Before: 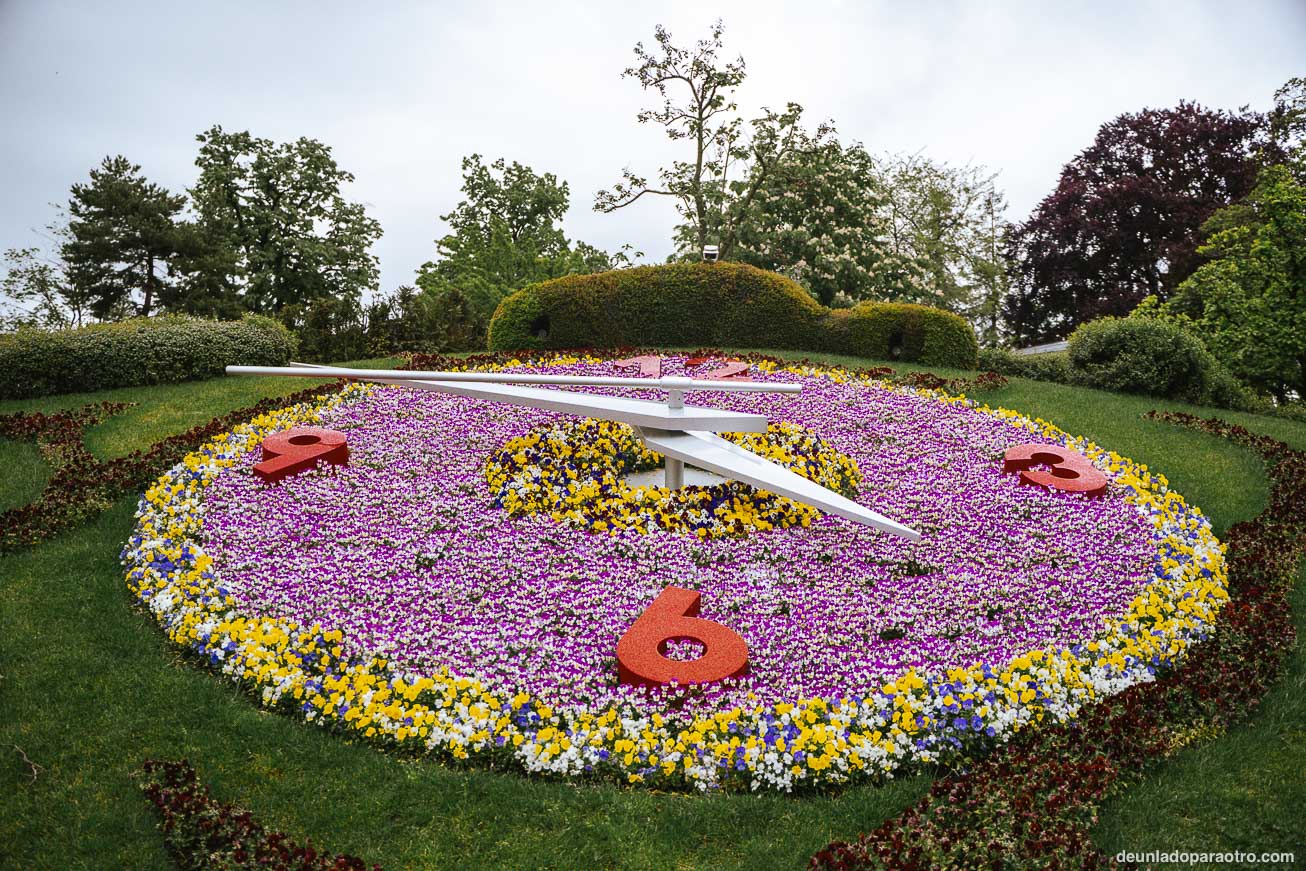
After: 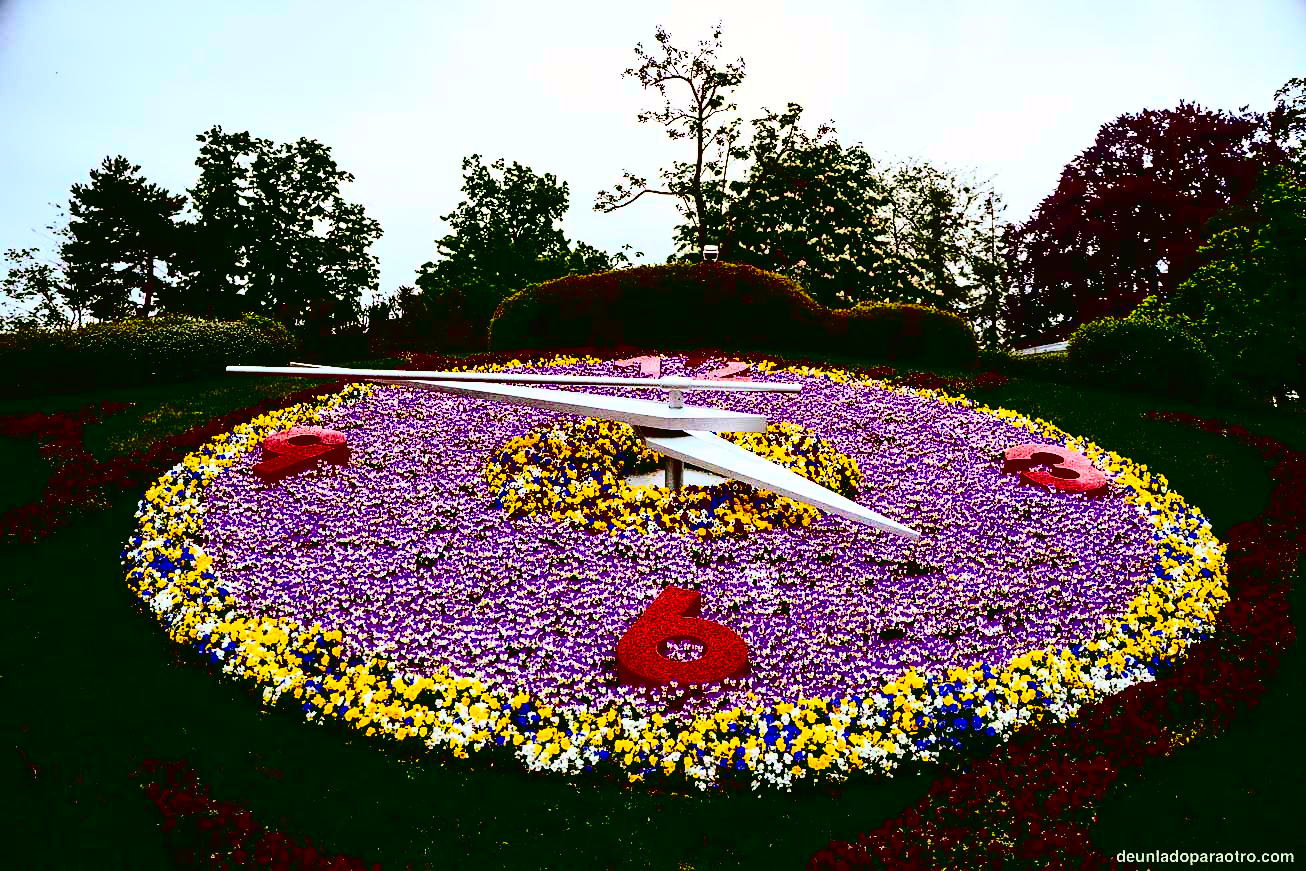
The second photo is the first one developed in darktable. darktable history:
contrast brightness saturation: contrast 0.77, brightness -1, saturation 1
tone curve: curves: ch0 [(0, 0.021) (0.059, 0.053) (0.212, 0.18) (0.337, 0.304) (0.495, 0.505) (0.725, 0.731) (0.89, 0.919) (1, 1)]; ch1 [(0, 0) (0.094, 0.081) (0.311, 0.282) (0.421, 0.417) (0.479, 0.475) (0.54, 0.55) (0.615, 0.65) (0.683, 0.688) (1, 1)]; ch2 [(0, 0) (0.257, 0.217) (0.44, 0.431) (0.498, 0.507) (0.603, 0.598) (1, 1)], color space Lab, independent channels, preserve colors none
